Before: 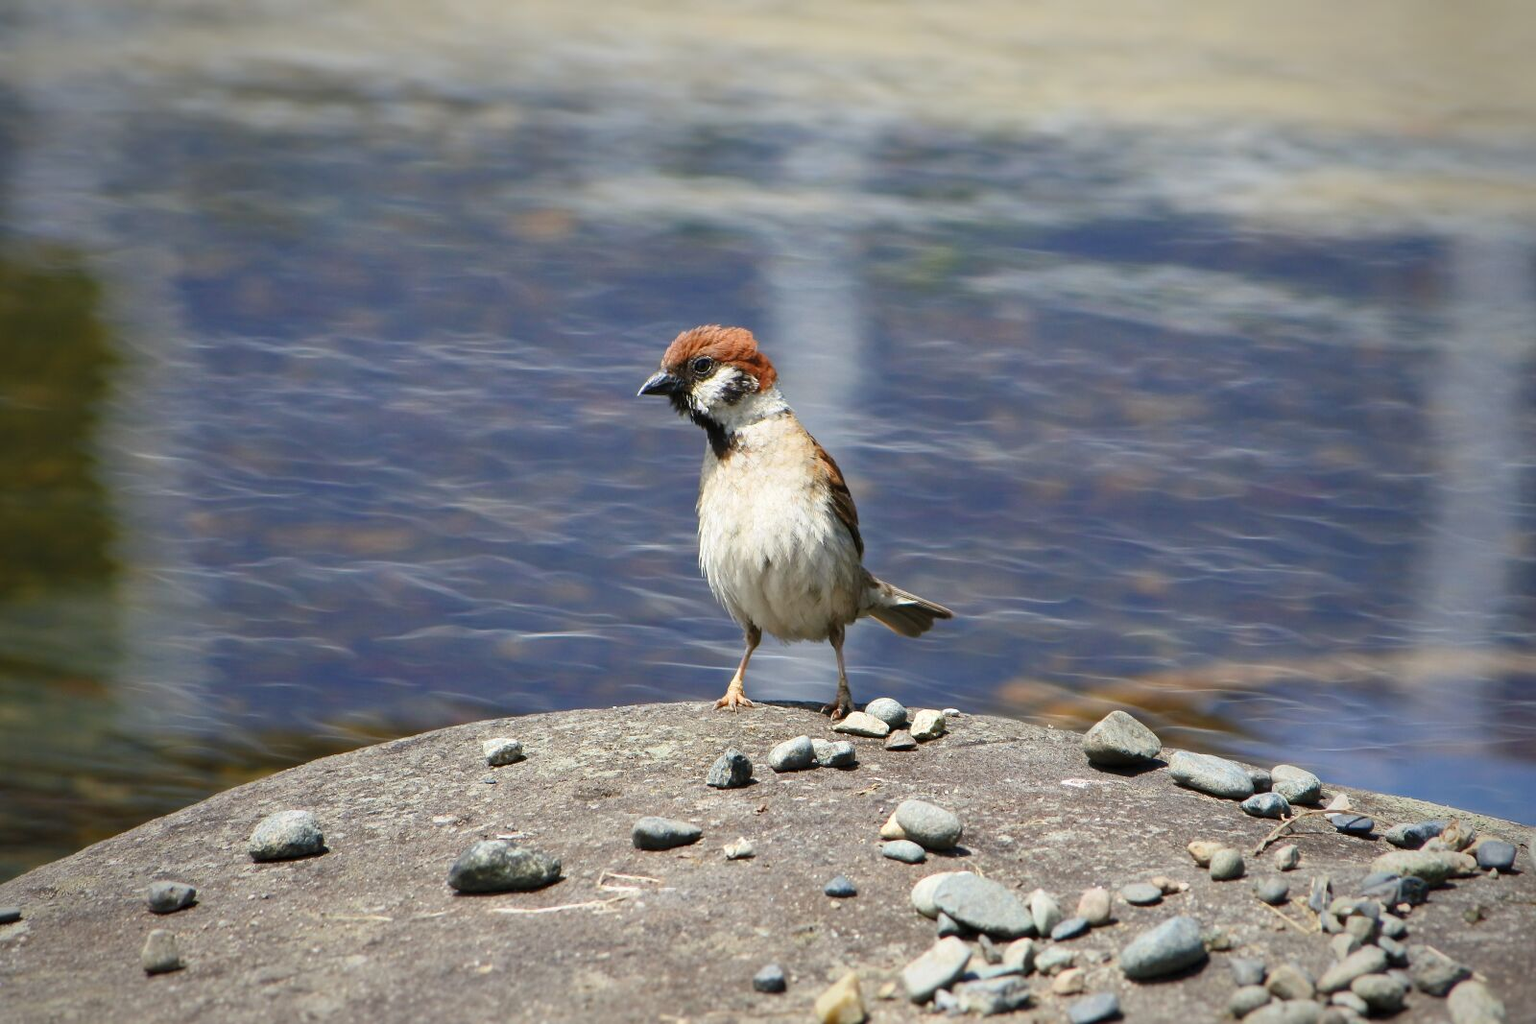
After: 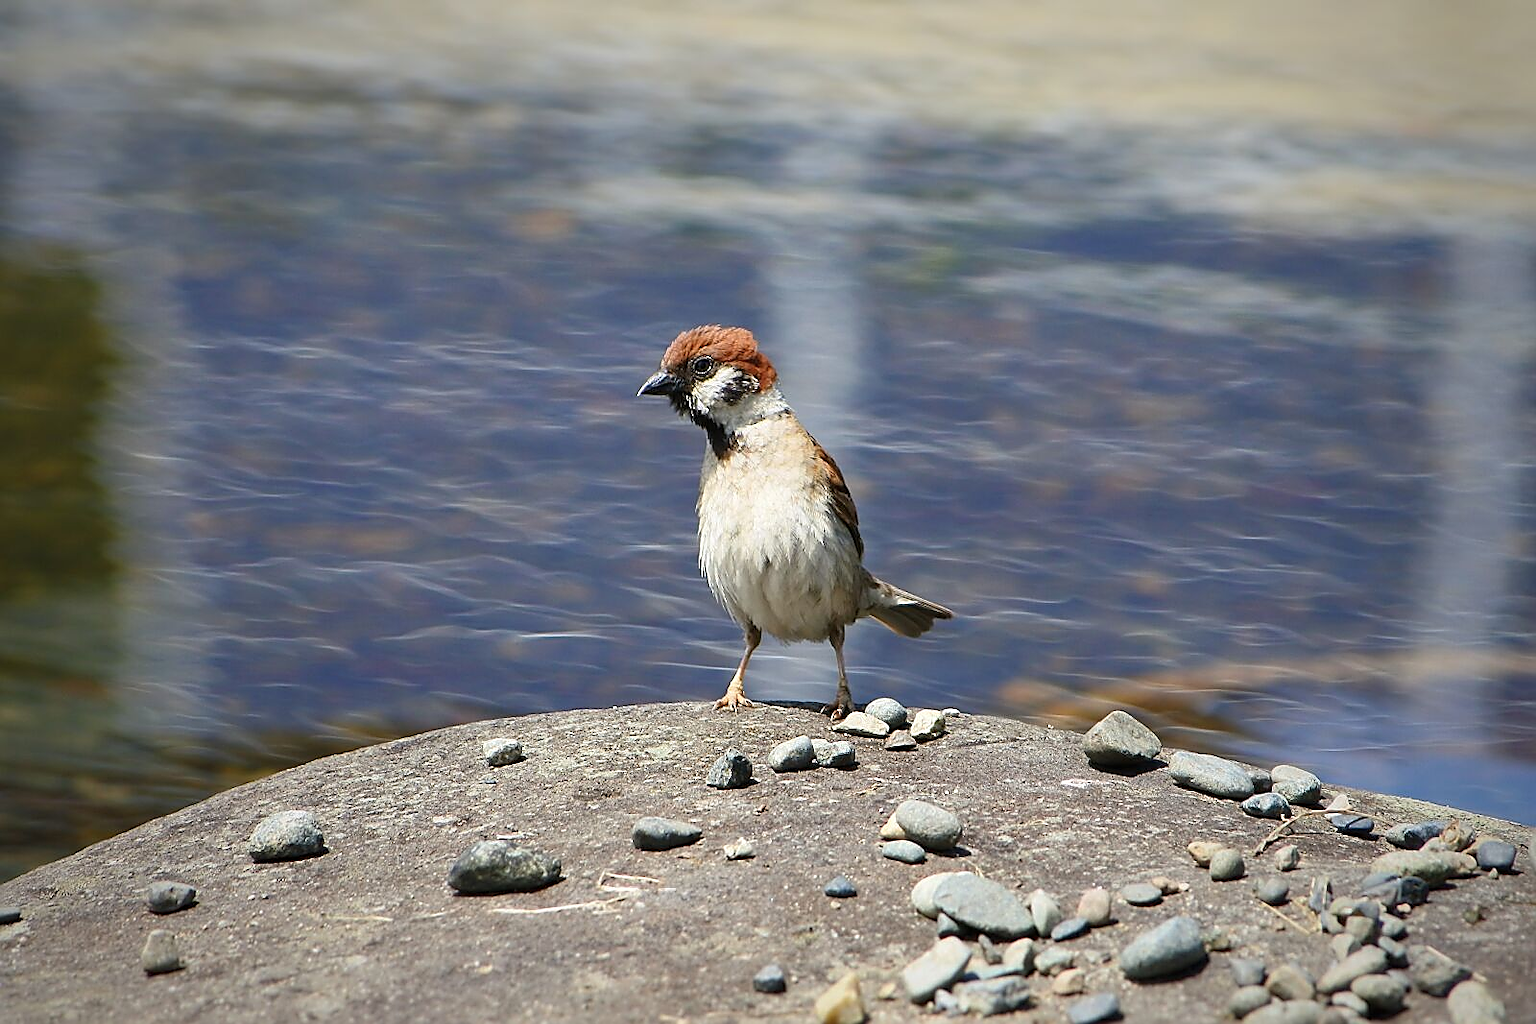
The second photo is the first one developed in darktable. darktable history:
sharpen: radius 1.388, amount 1.264, threshold 0.681
